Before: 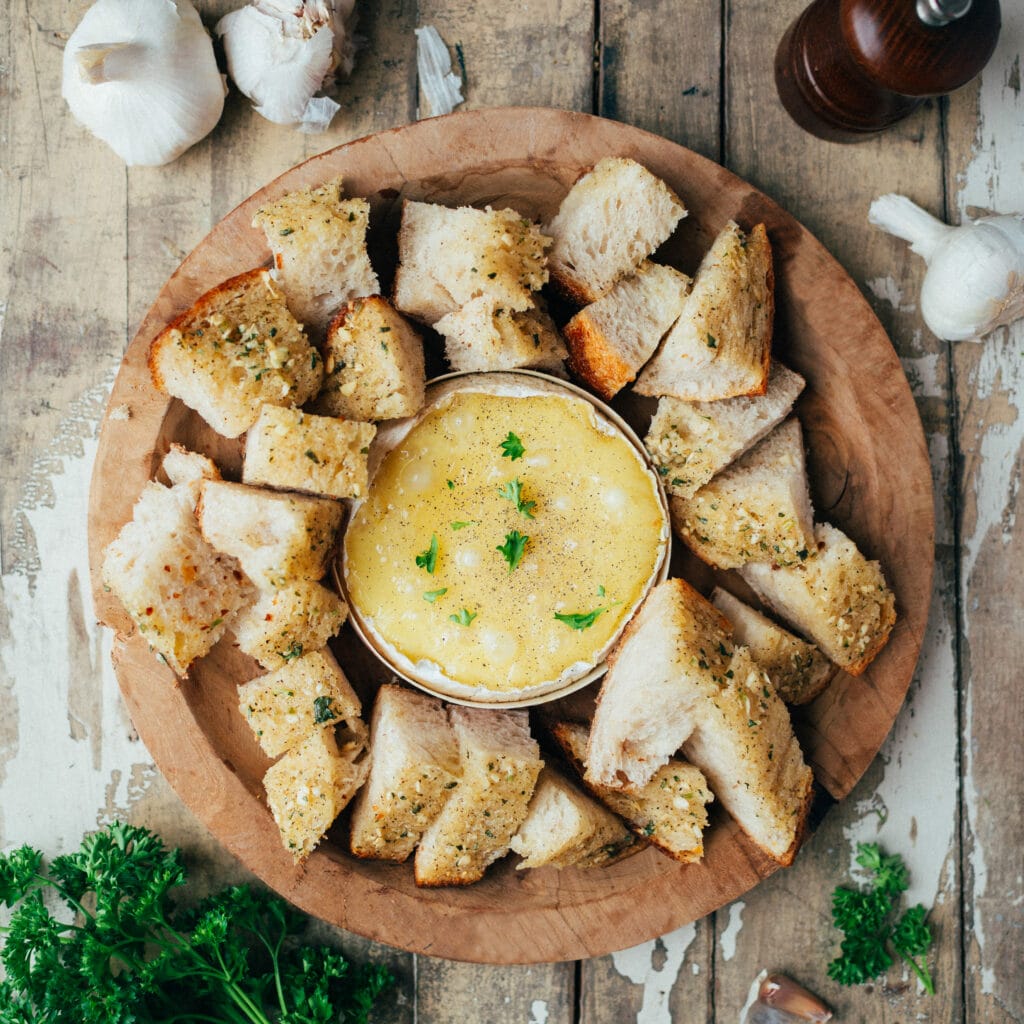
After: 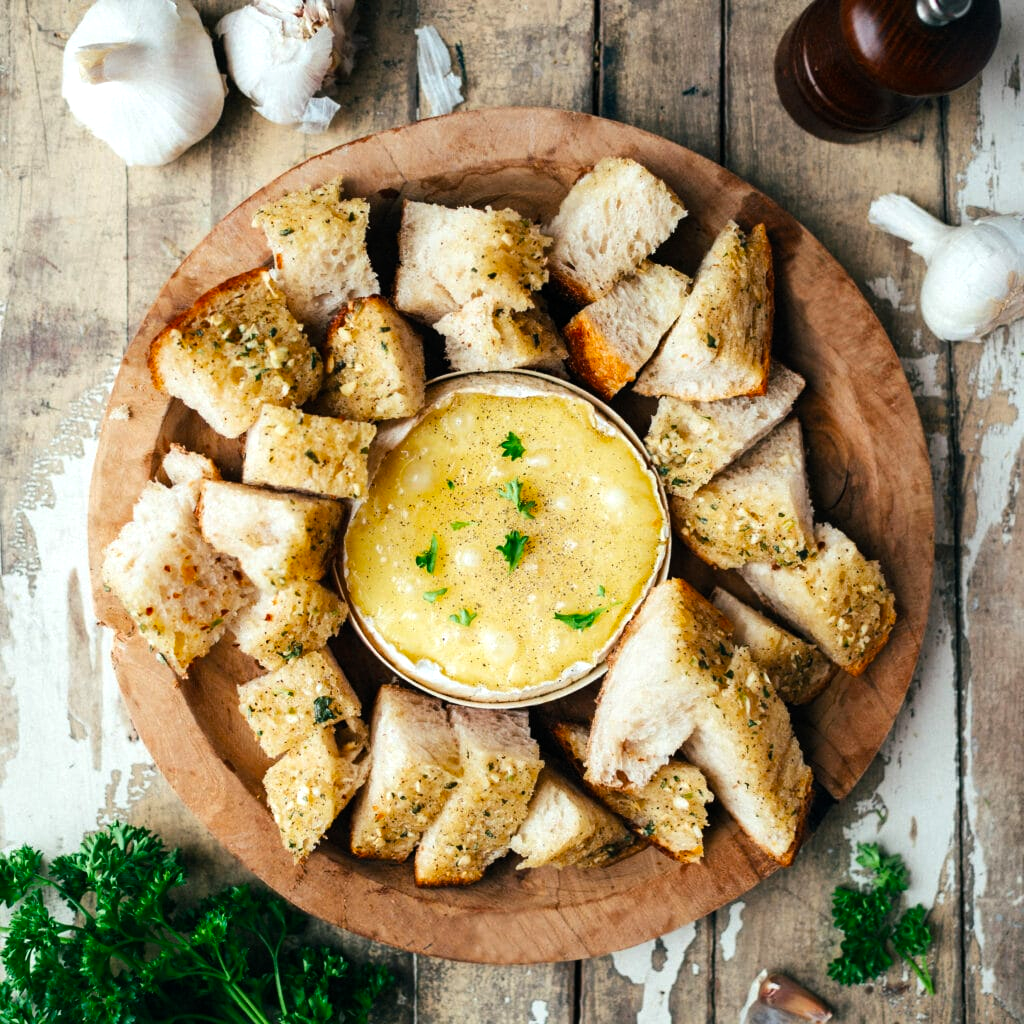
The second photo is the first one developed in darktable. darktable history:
tone equalizer: -8 EV -0.417 EV, -7 EV -0.389 EV, -6 EV -0.333 EV, -5 EV -0.222 EV, -3 EV 0.222 EV, -2 EV 0.333 EV, -1 EV 0.389 EV, +0 EV 0.417 EV, edges refinement/feathering 500, mask exposure compensation -1.57 EV, preserve details no
levels: mode automatic, black 0.023%, white 99.97%, levels [0.062, 0.494, 0.925]
color balance rgb: perceptual saturation grading › global saturation 8.89%, saturation formula JzAzBz (2021)
